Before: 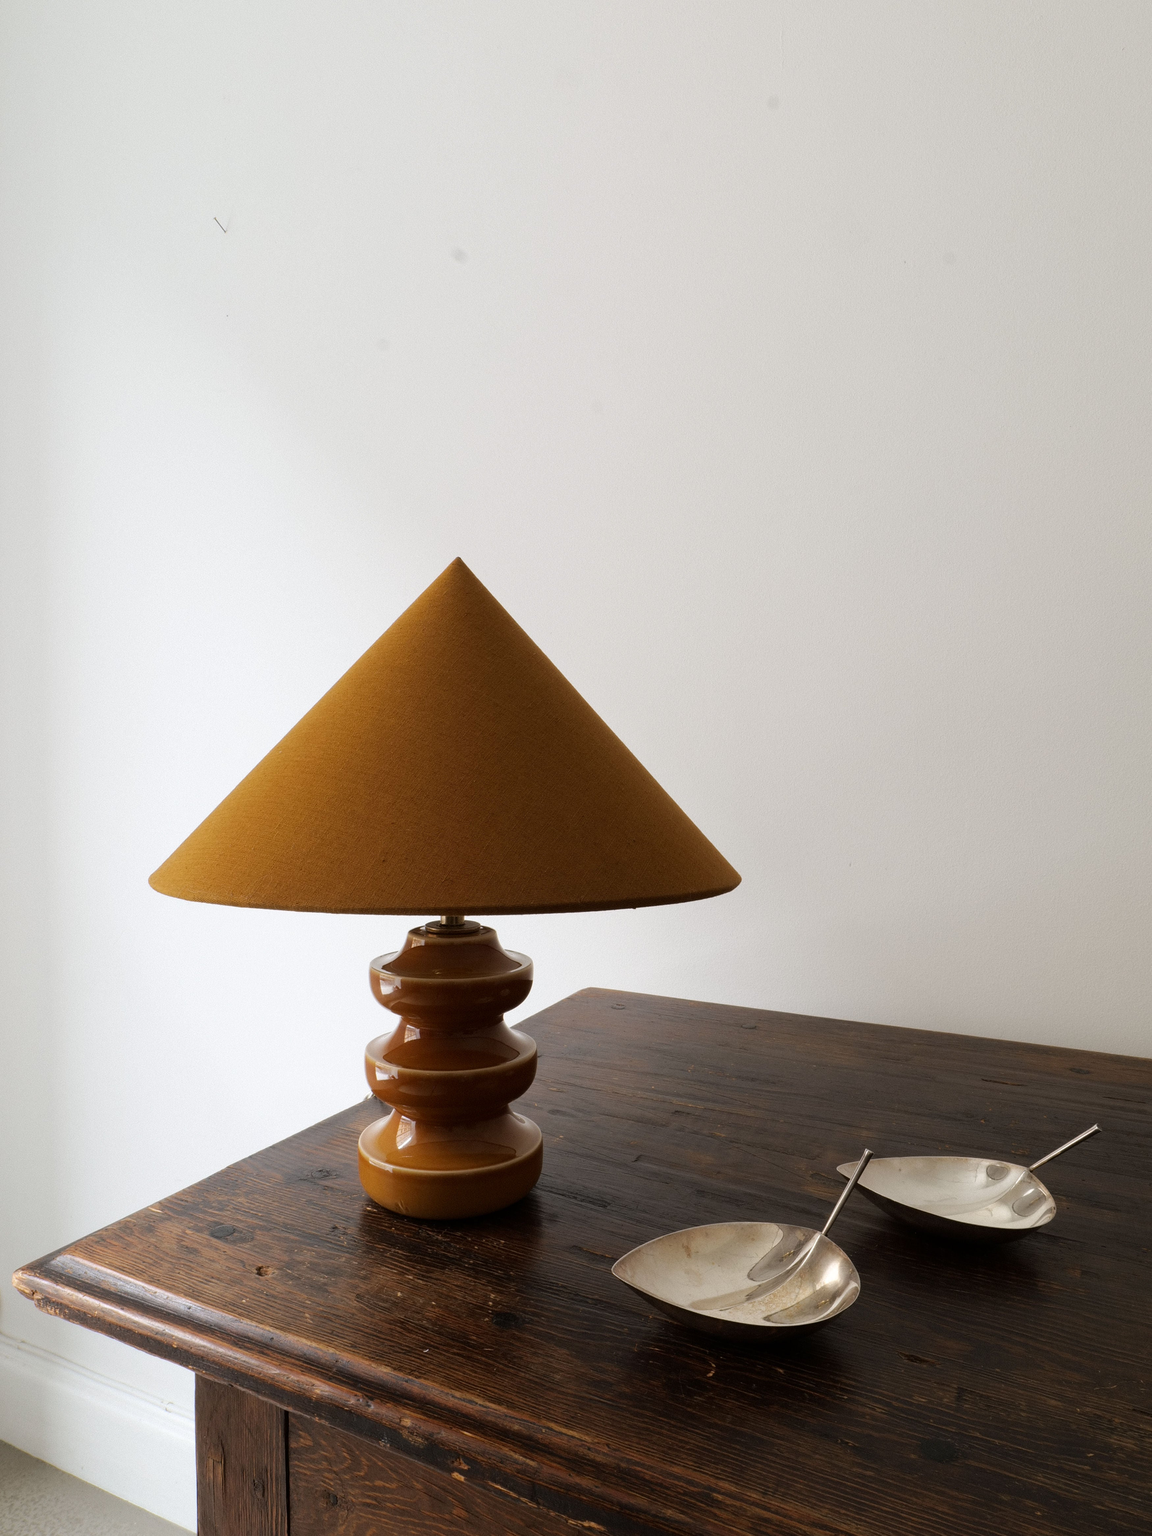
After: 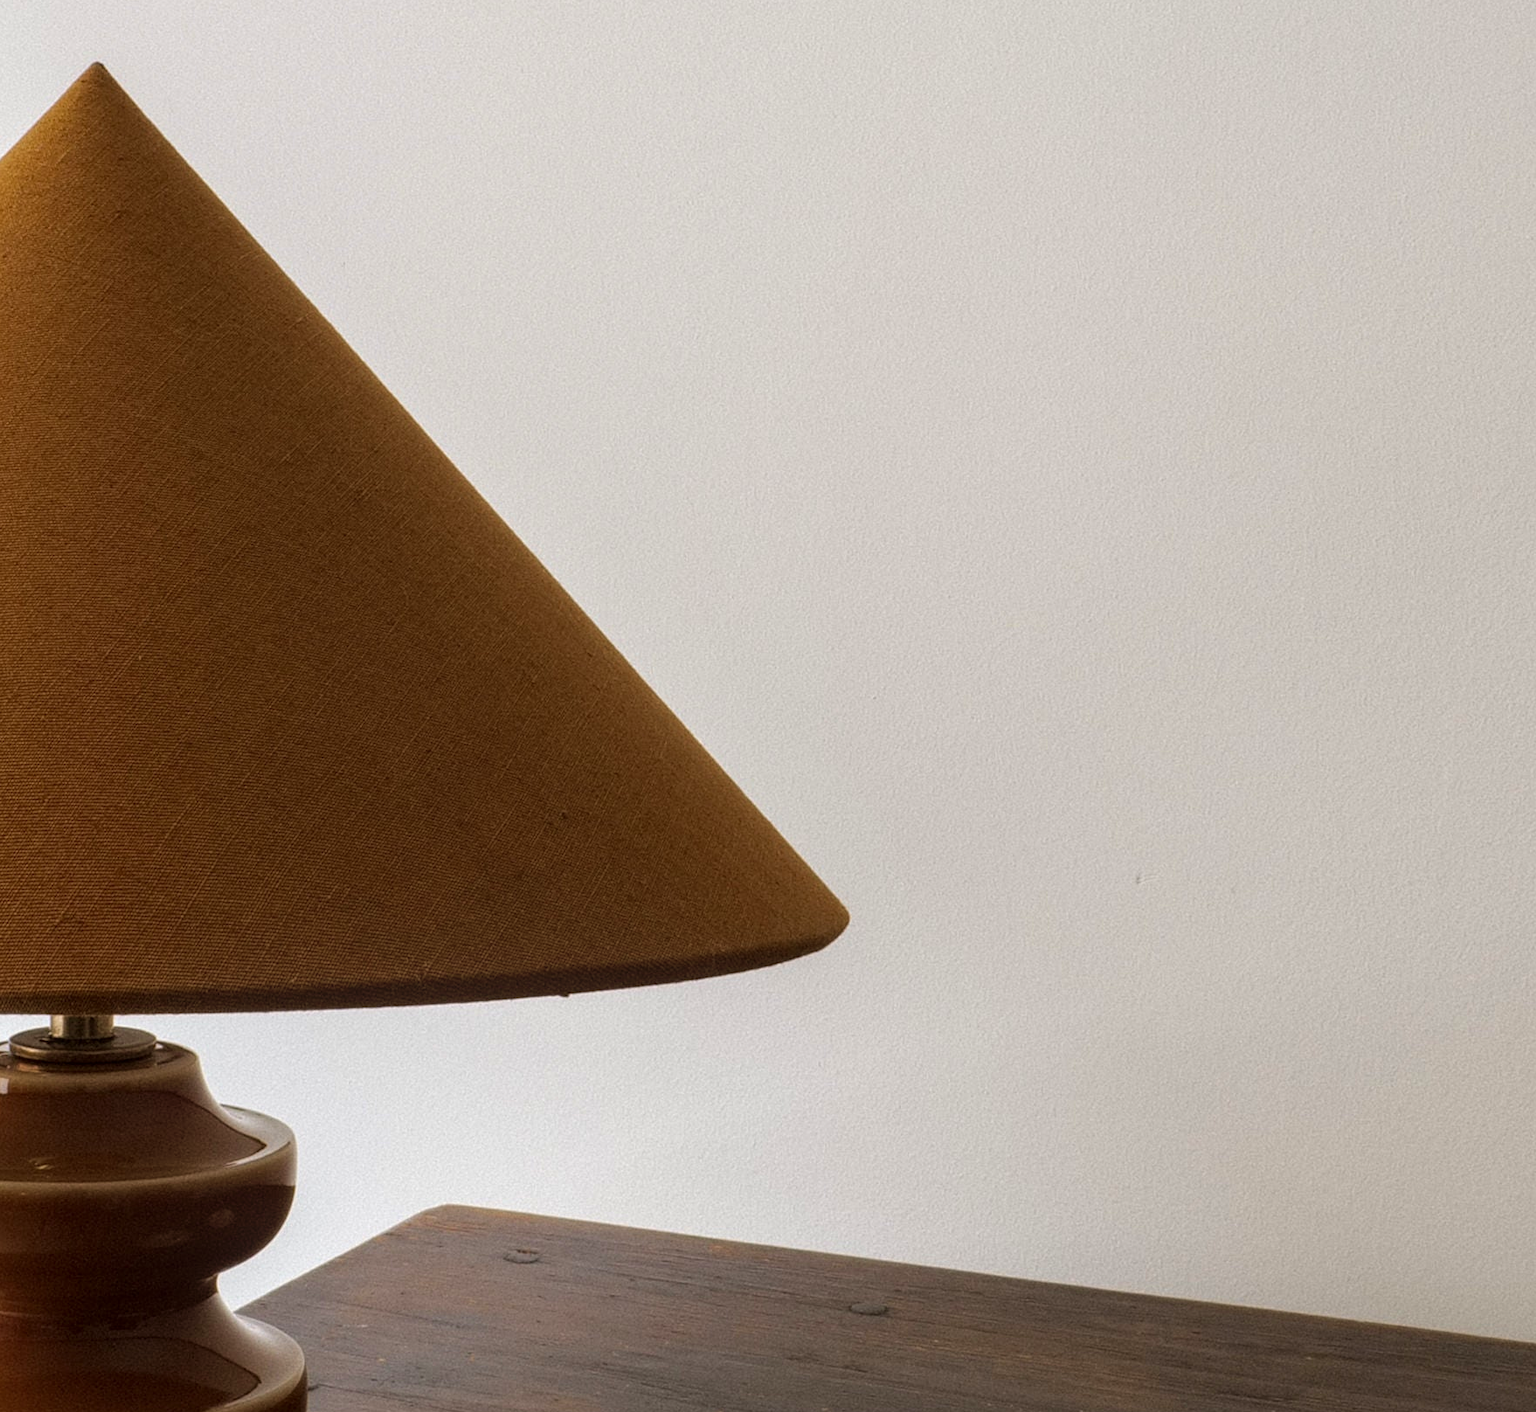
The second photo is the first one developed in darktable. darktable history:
crop: left 36.607%, top 34.735%, right 13.146%, bottom 30.611%
local contrast: on, module defaults
velvia: on, module defaults
